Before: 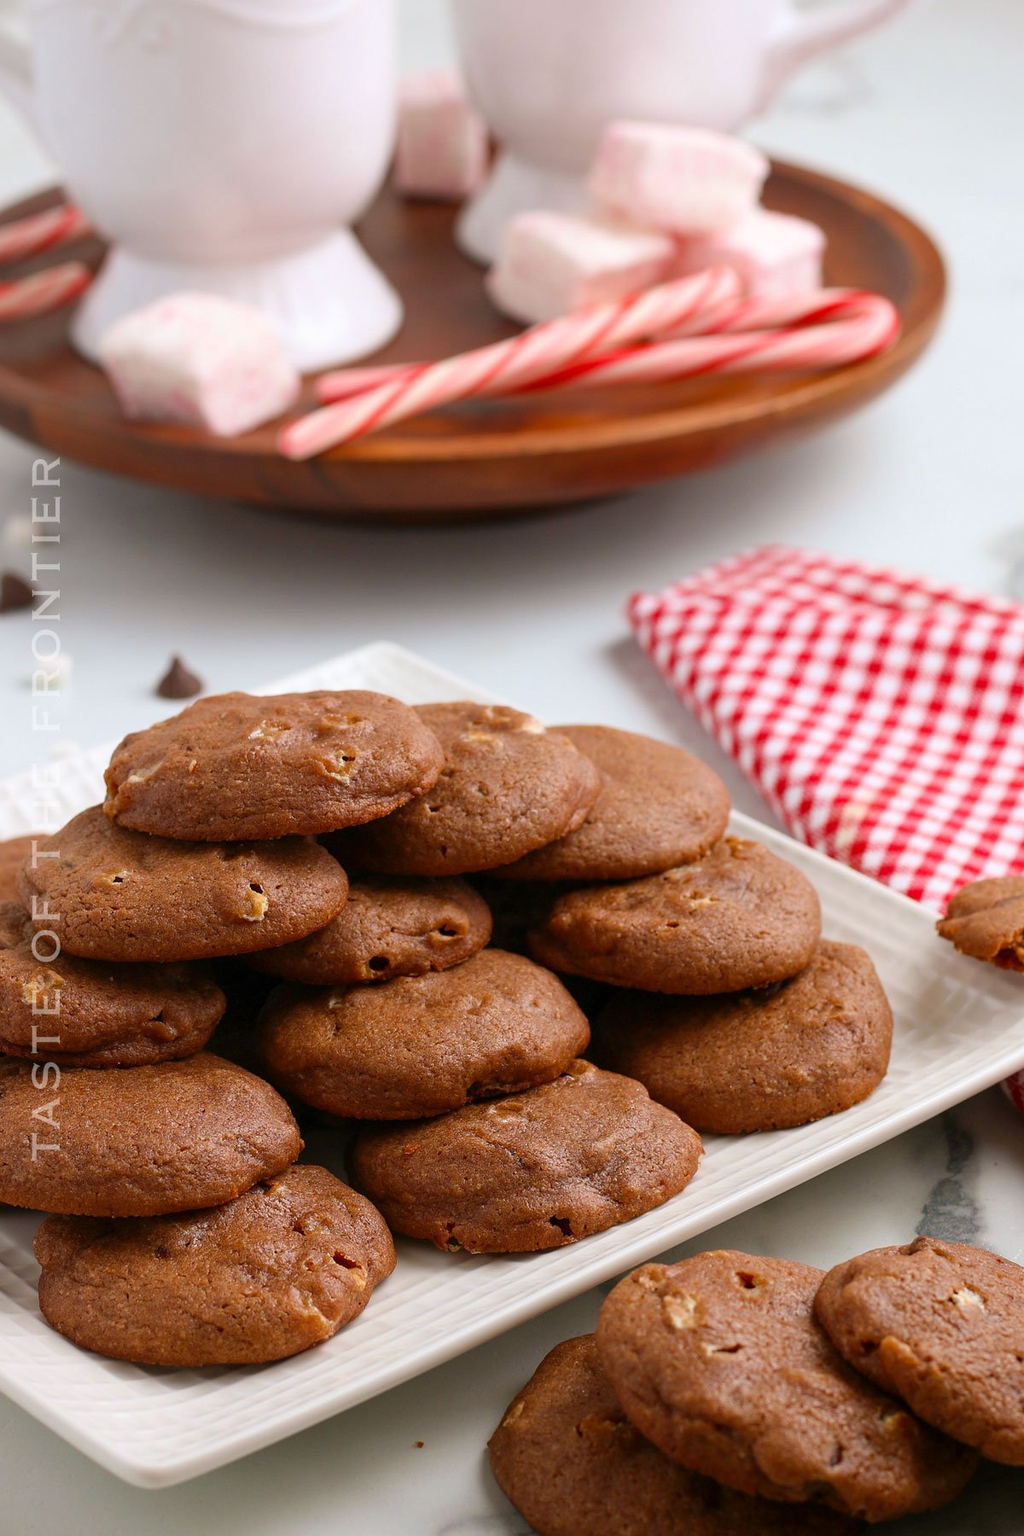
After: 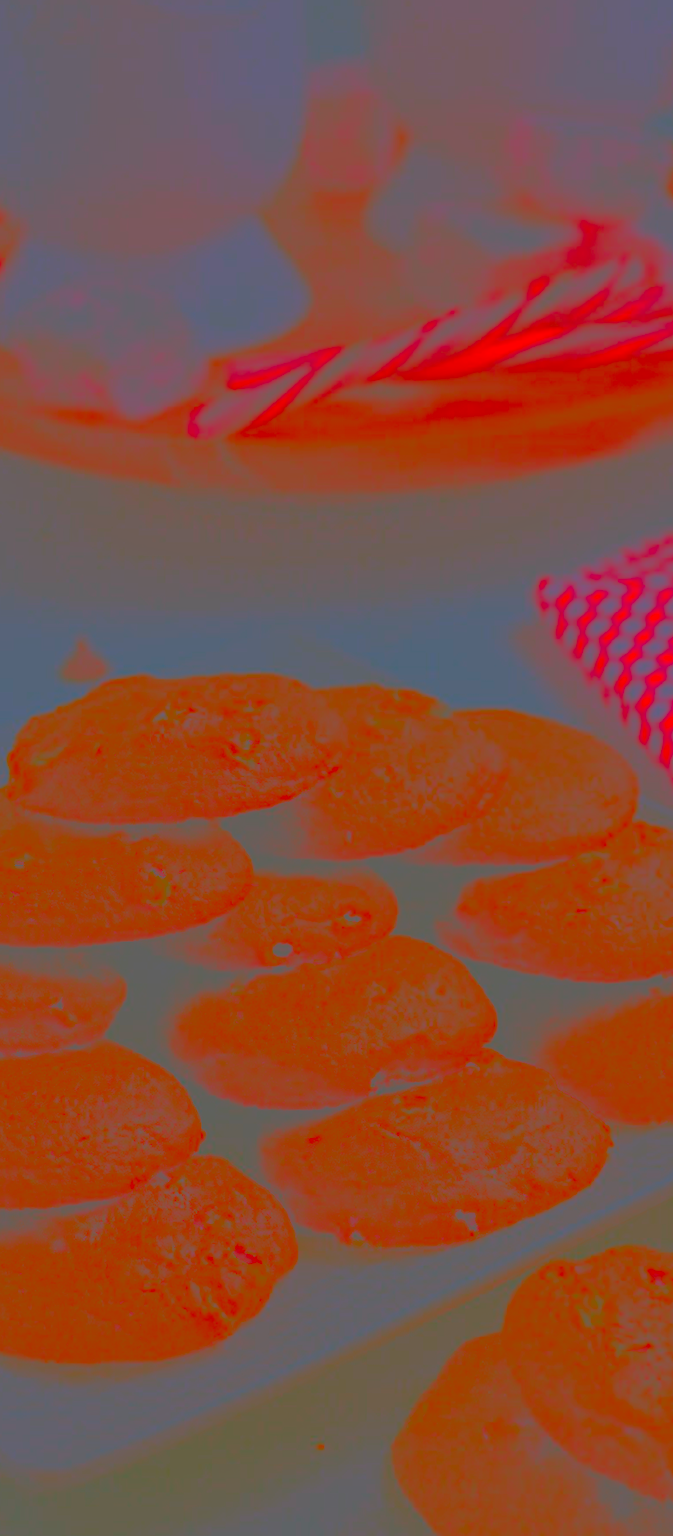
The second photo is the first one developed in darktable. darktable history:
white balance: red 0.98, blue 1.034
crop and rotate: left 8.786%, right 24.548%
contrast brightness saturation: contrast -0.99, brightness -0.17, saturation 0.75
shadows and highlights: soften with gaussian
rotate and perspective: rotation 0.226°, lens shift (vertical) -0.042, crop left 0.023, crop right 0.982, crop top 0.006, crop bottom 0.994
